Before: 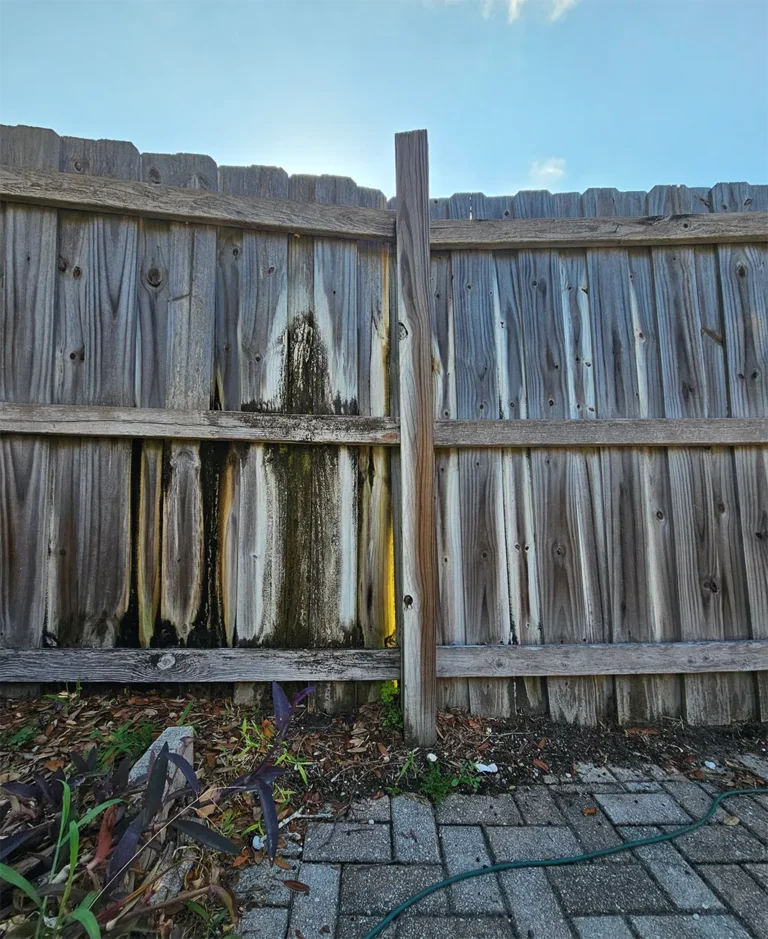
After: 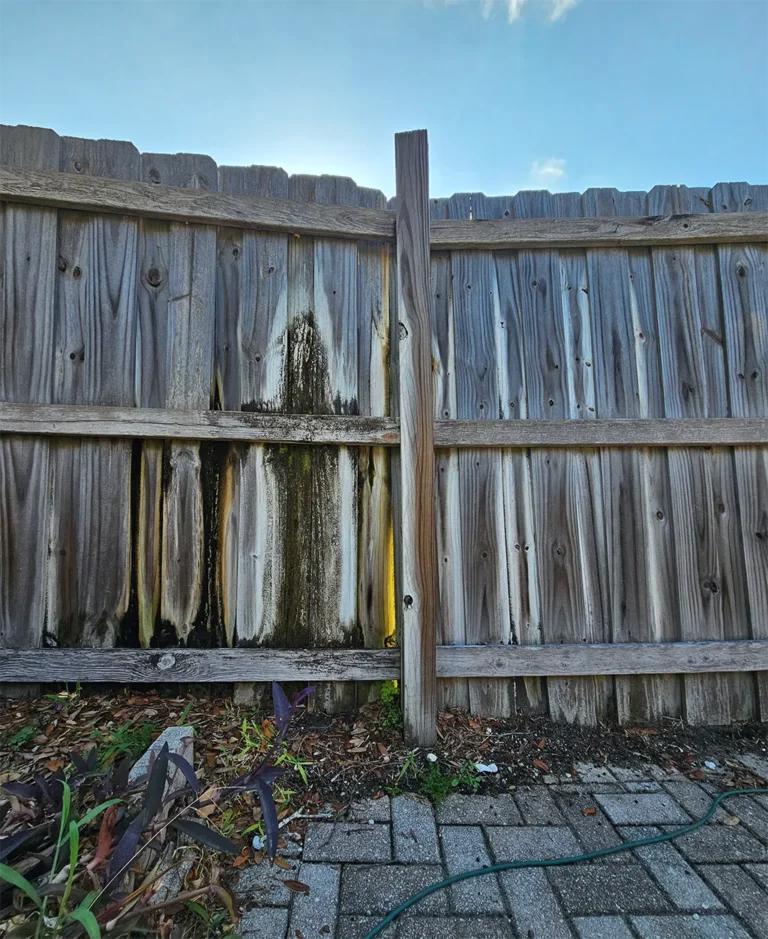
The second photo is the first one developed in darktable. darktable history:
white balance: red 0.982, blue 1.018
shadows and highlights: shadows 22.7, highlights -48.71, soften with gaussian
